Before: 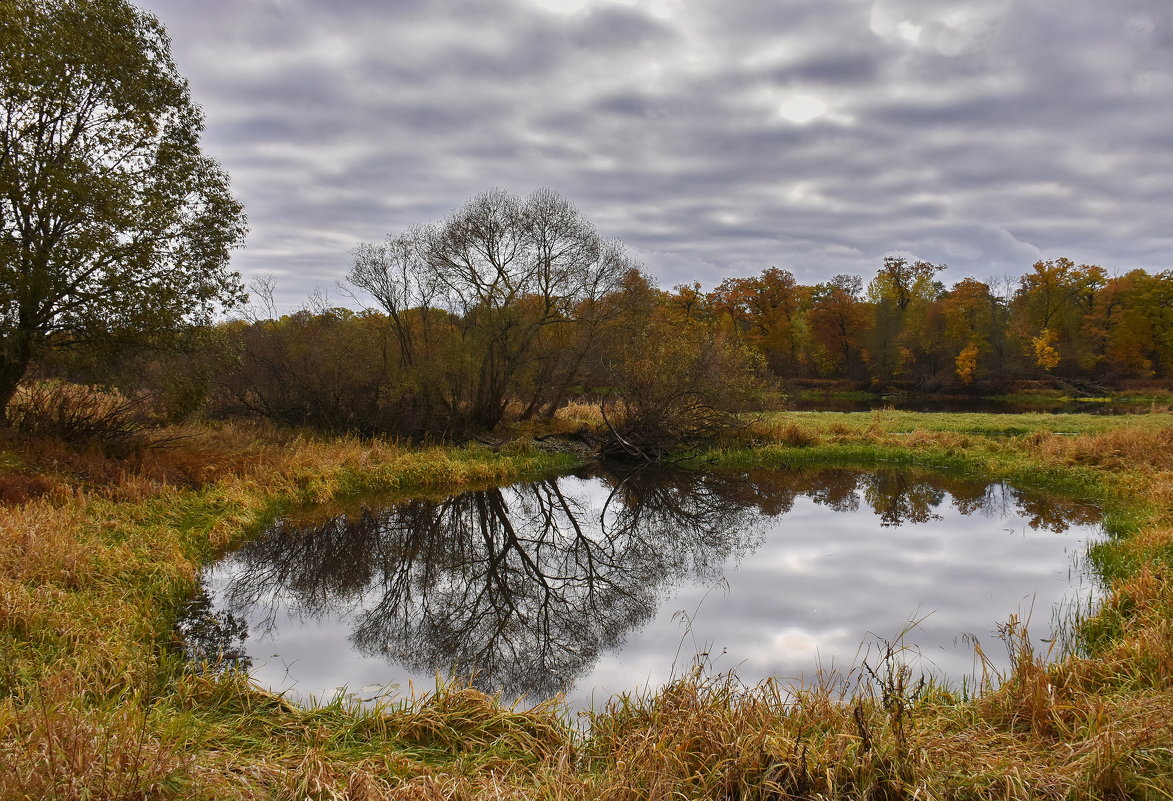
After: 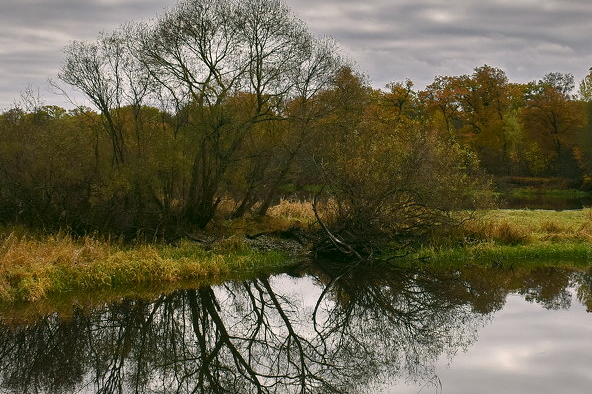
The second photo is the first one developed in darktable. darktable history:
crop: left 24.605%, top 25.261%, right 24.88%, bottom 25.438%
contrast brightness saturation: saturation -0.085
color correction: highlights a* 4.23, highlights b* 4.98, shadows a* -8.04, shadows b* 4.74
vignetting: fall-off start 97.63%, fall-off radius 99.28%, width/height ratio 1.36, unbound false
